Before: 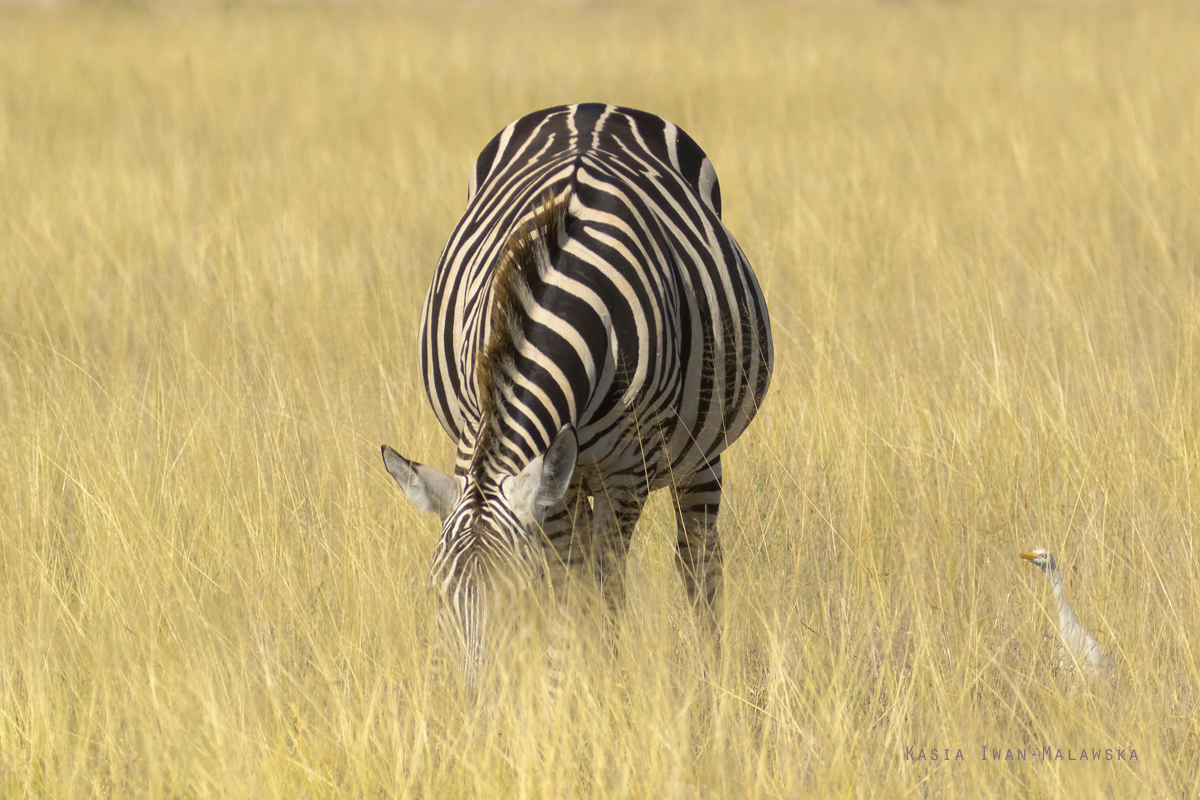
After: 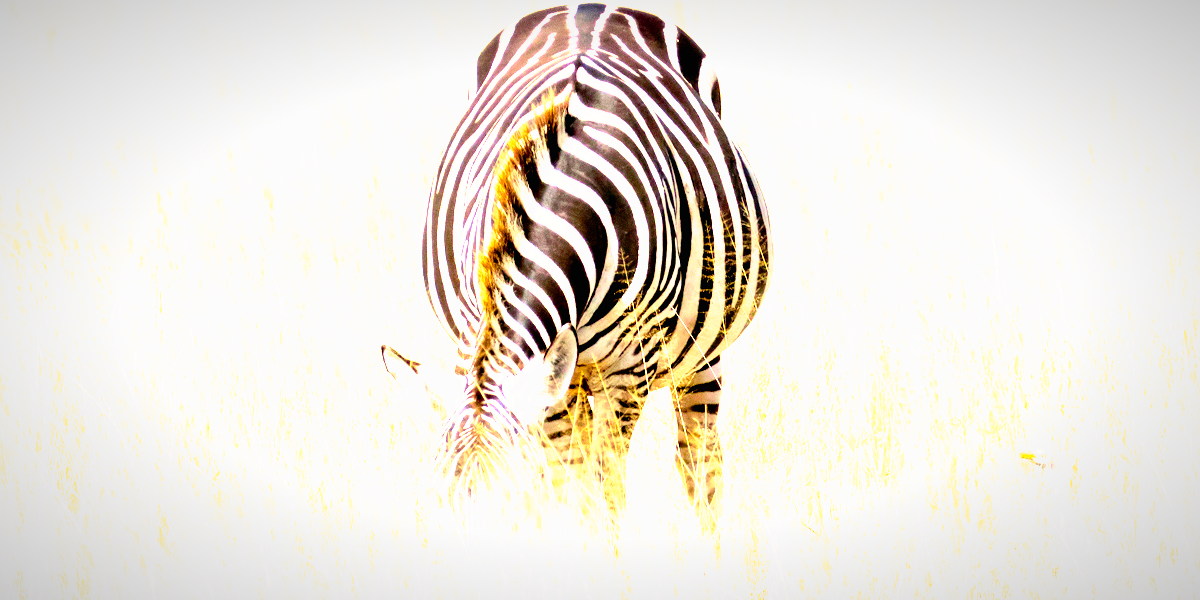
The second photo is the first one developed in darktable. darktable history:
vignetting: fall-off radius 70%, automatic ratio true
grain: coarseness 0.09 ISO
color balance: contrast 10%
tone curve: curves: ch0 [(0, 0) (0.003, 0.01) (0.011, 0.011) (0.025, 0.008) (0.044, 0.007) (0.069, 0.006) (0.1, 0.005) (0.136, 0.015) (0.177, 0.094) (0.224, 0.241) (0.277, 0.369) (0.335, 0.5) (0.399, 0.648) (0.468, 0.811) (0.543, 0.975) (0.623, 0.989) (0.709, 0.989) (0.801, 0.99) (0.898, 0.99) (1, 1)], preserve colors none
contrast equalizer: y [[0.5 ×4, 0.483, 0.43], [0.5 ×6], [0.5 ×6], [0 ×6], [0 ×6]]
crop and rotate: top 12.5%, bottom 12.5%
tone equalizer: -7 EV 0.15 EV, -6 EV 0.6 EV, -5 EV 1.15 EV, -4 EV 1.33 EV, -3 EV 1.15 EV, -2 EV 0.6 EV, -1 EV 0.15 EV, mask exposure compensation -0.5 EV
exposure: exposure -0.01 EV, compensate highlight preservation false
